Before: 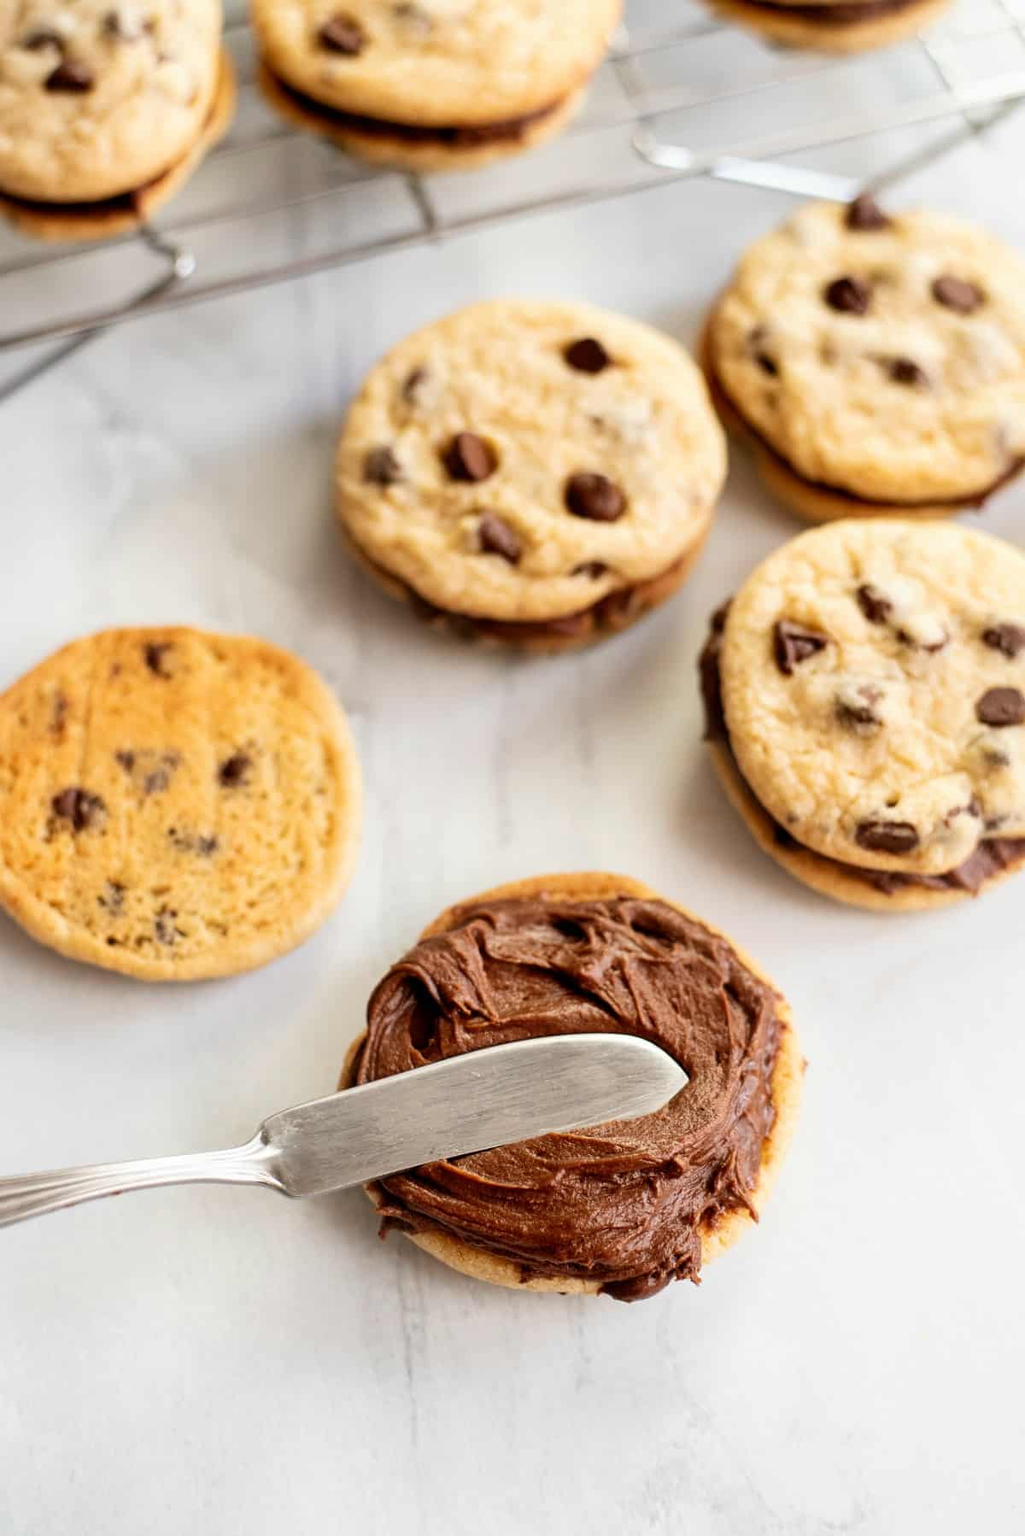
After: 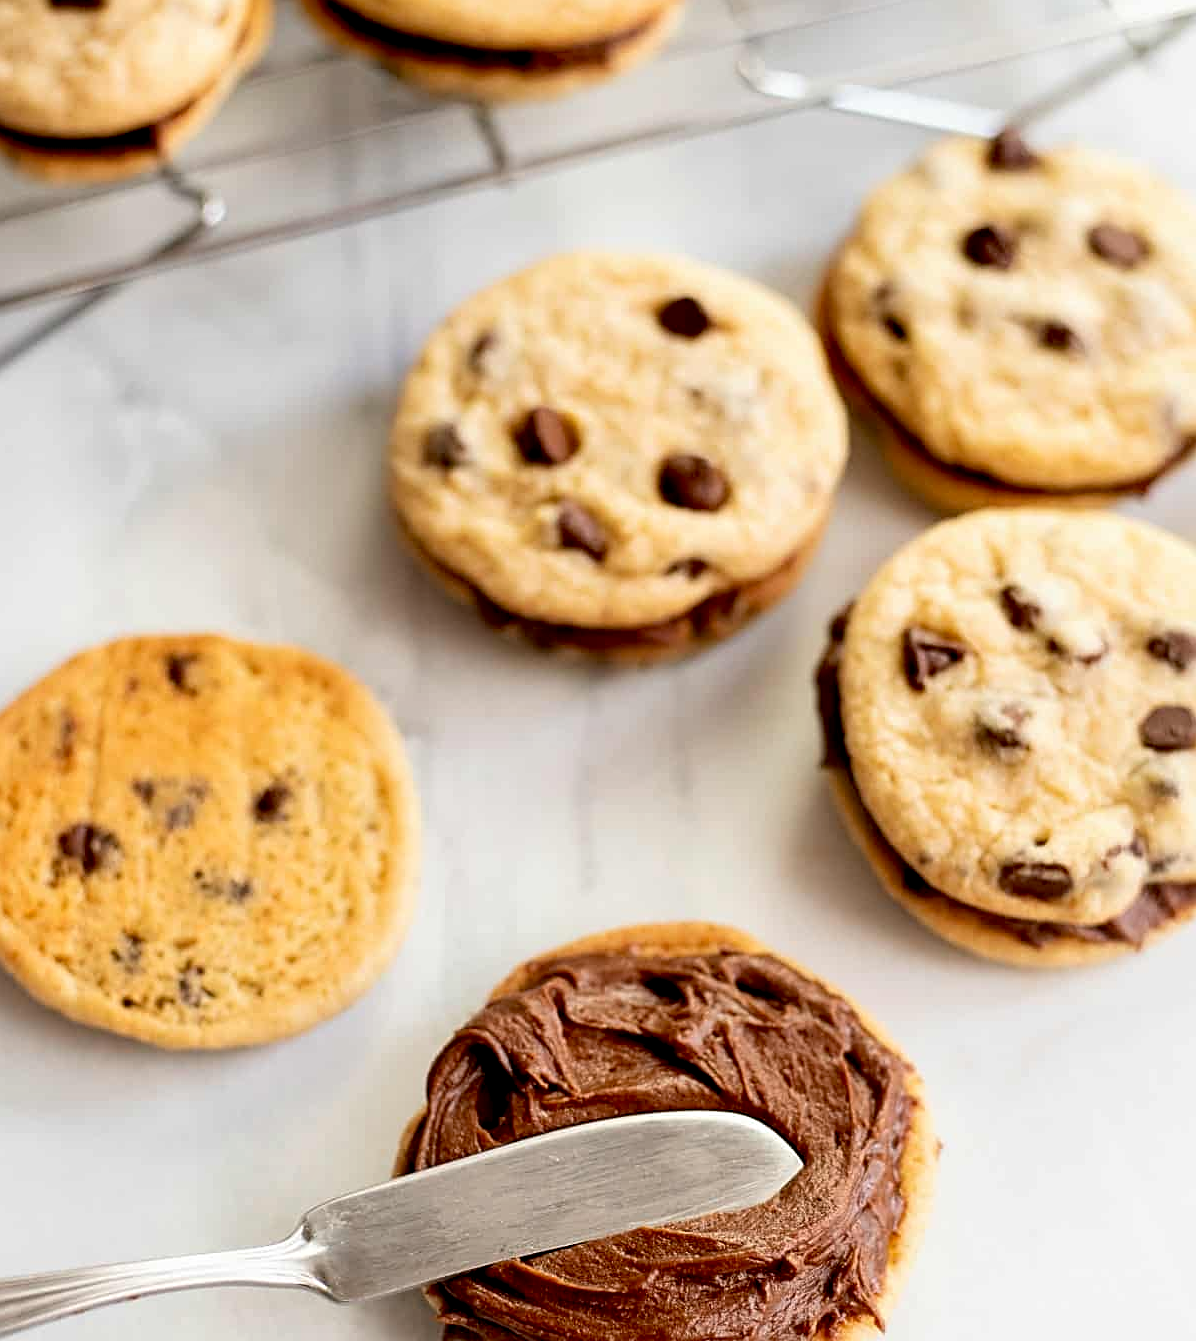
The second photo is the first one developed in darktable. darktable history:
crop: left 0.268%, top 5.558%, bottom 19.824%
exposure: black level correction 0.009, compensate highlight preservation false
sharpen: on, module defaults
tone equalizer: on, module defaults
